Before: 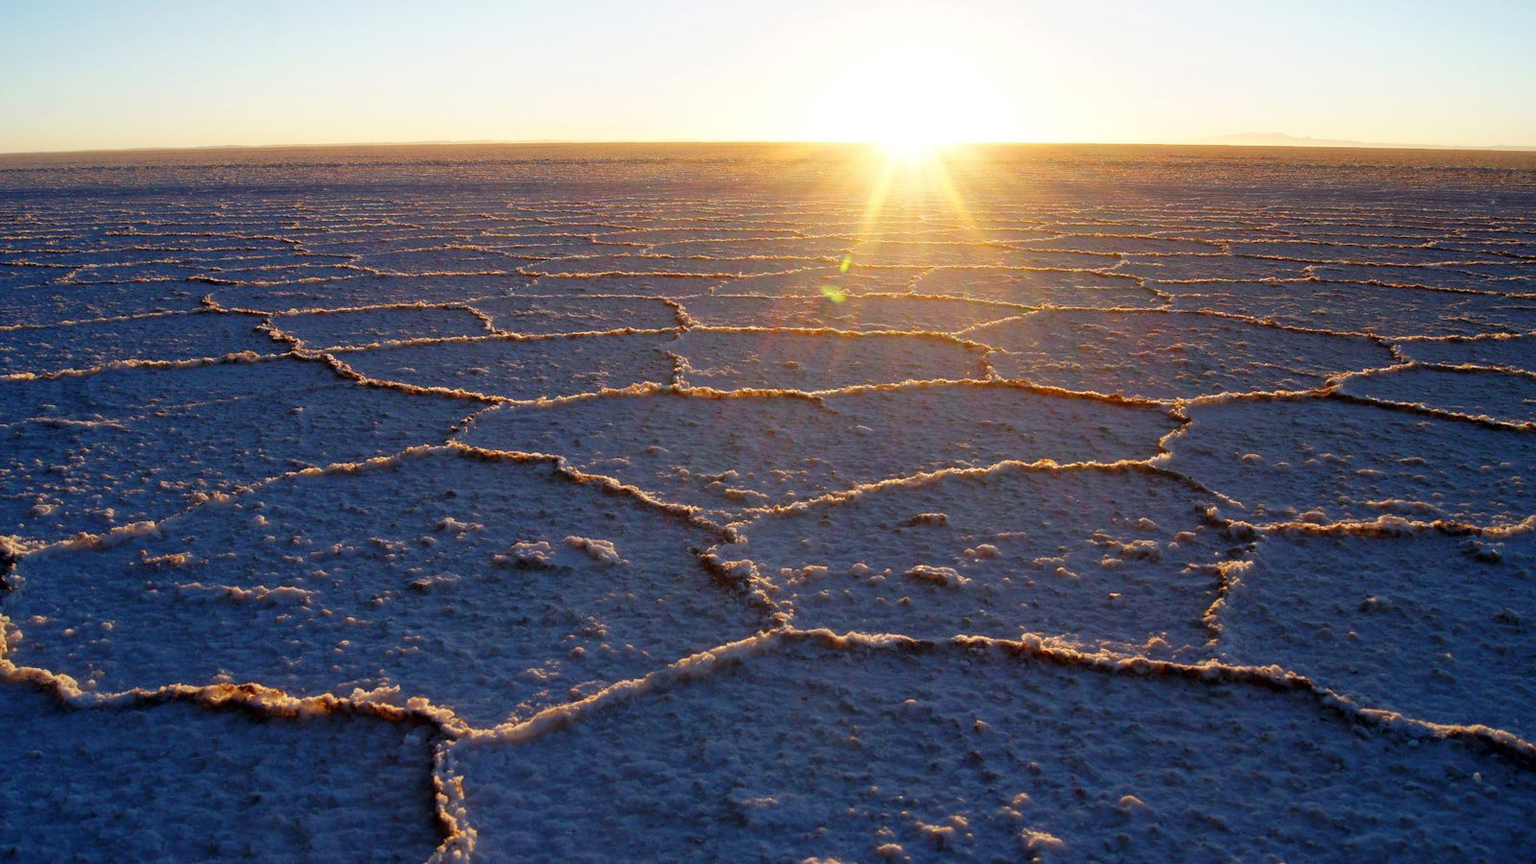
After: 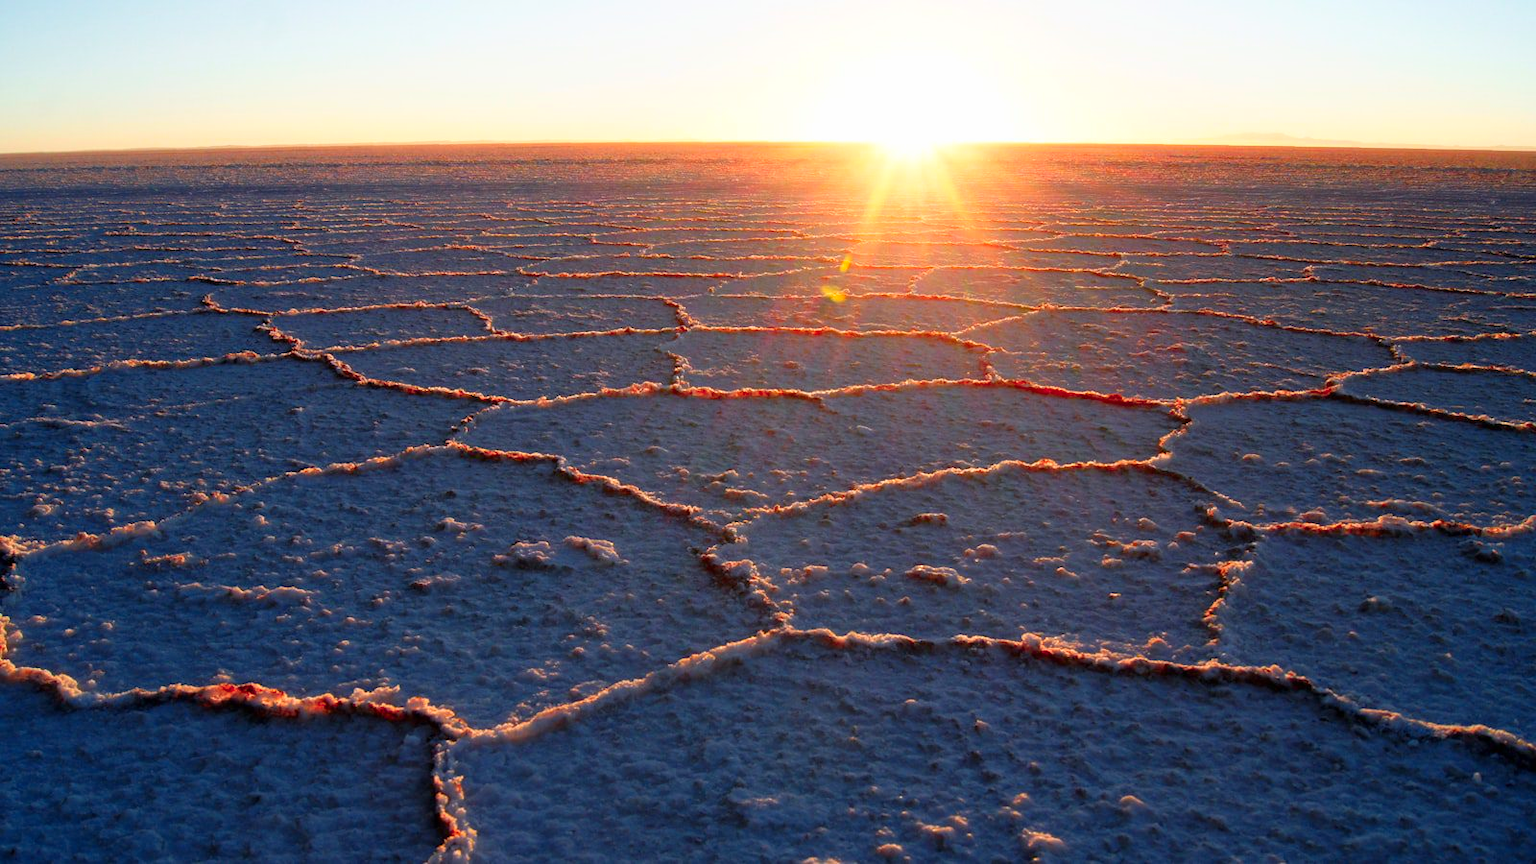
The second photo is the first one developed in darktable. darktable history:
color zones: curves: ch1 [(0.24, 0.629) (0.75, 0.5)]; ch2 [(0.255, 0.454) (0.745, 0.491)], mix 102.12%
shadows and highlights: shadows 0, highlights 40
exposure: exposure -0.021 EV, compensate highlight preservation false
